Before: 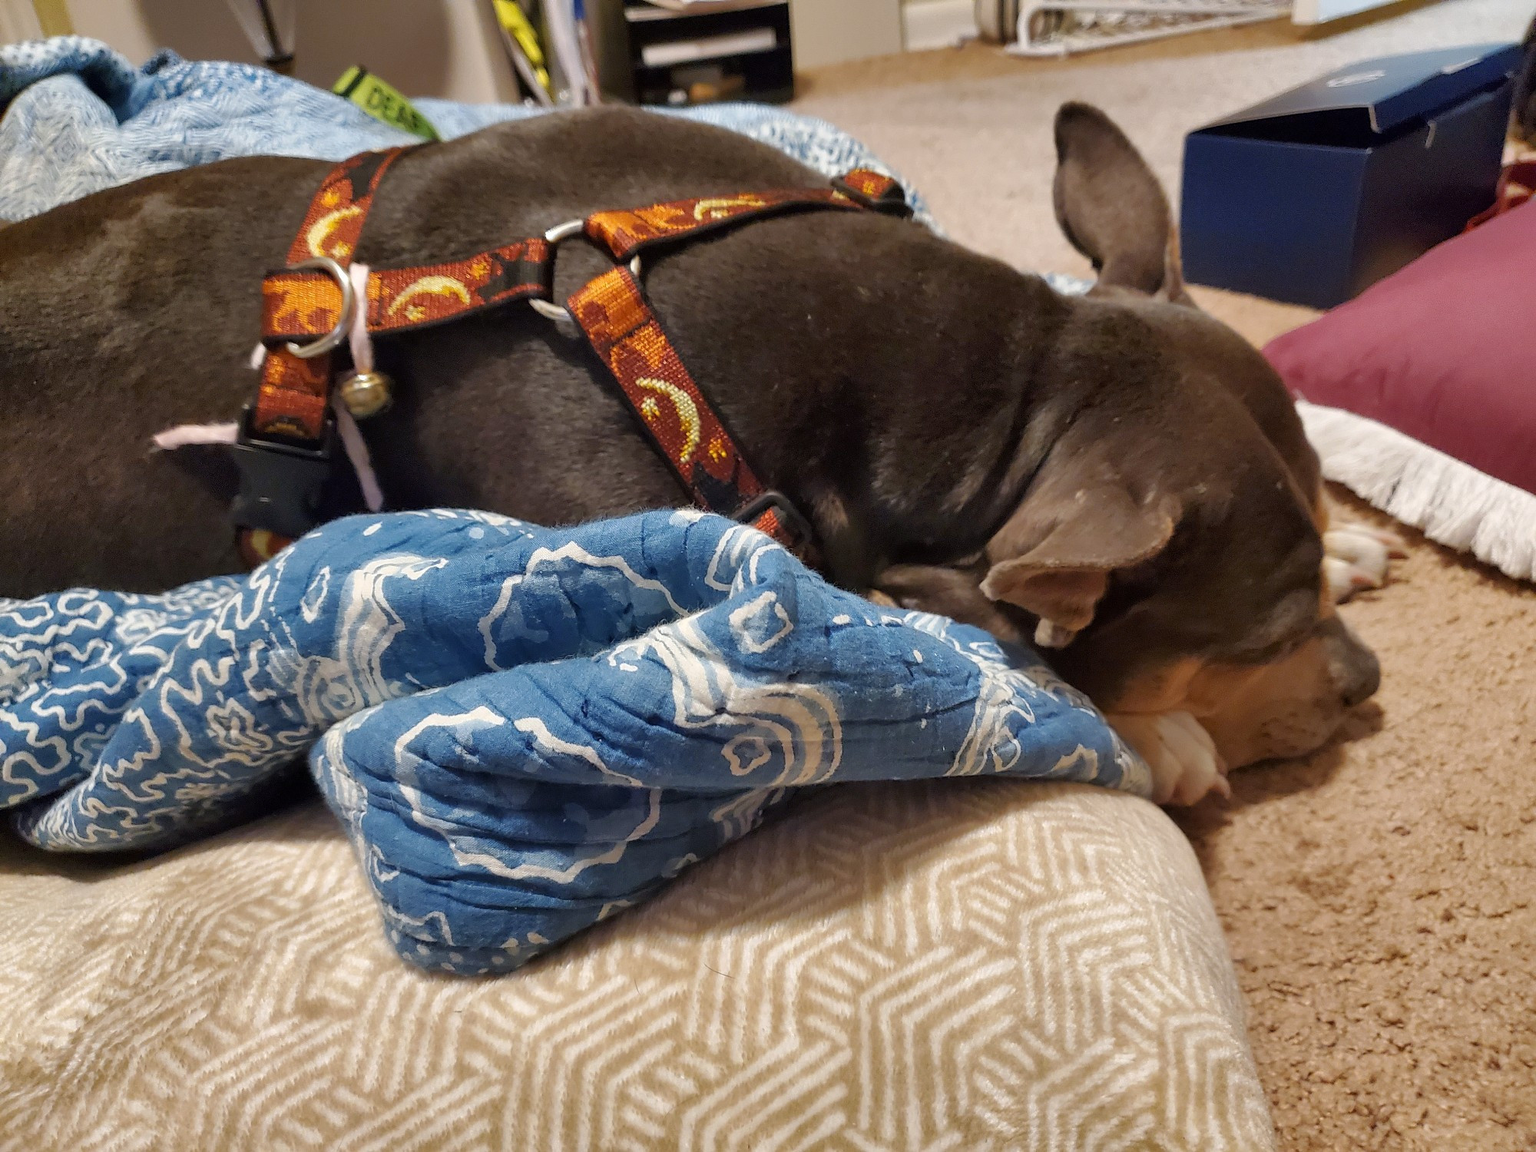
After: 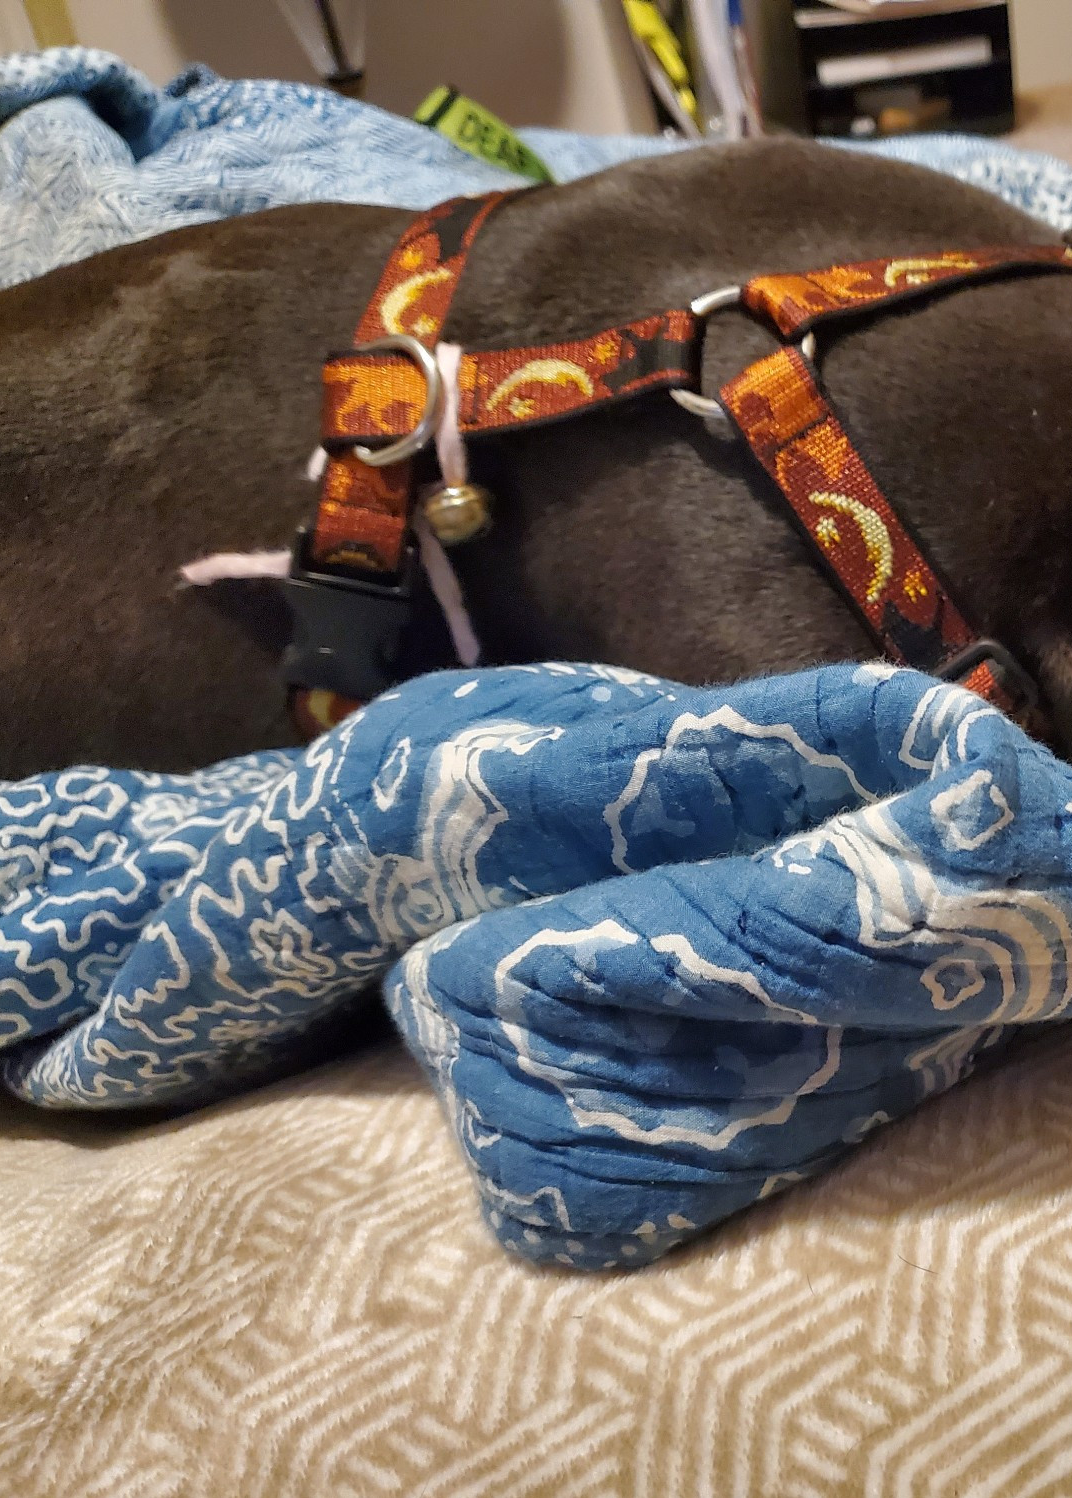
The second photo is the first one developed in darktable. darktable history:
crop: left 0.994%, right 45.389%, bottom 0.082%
